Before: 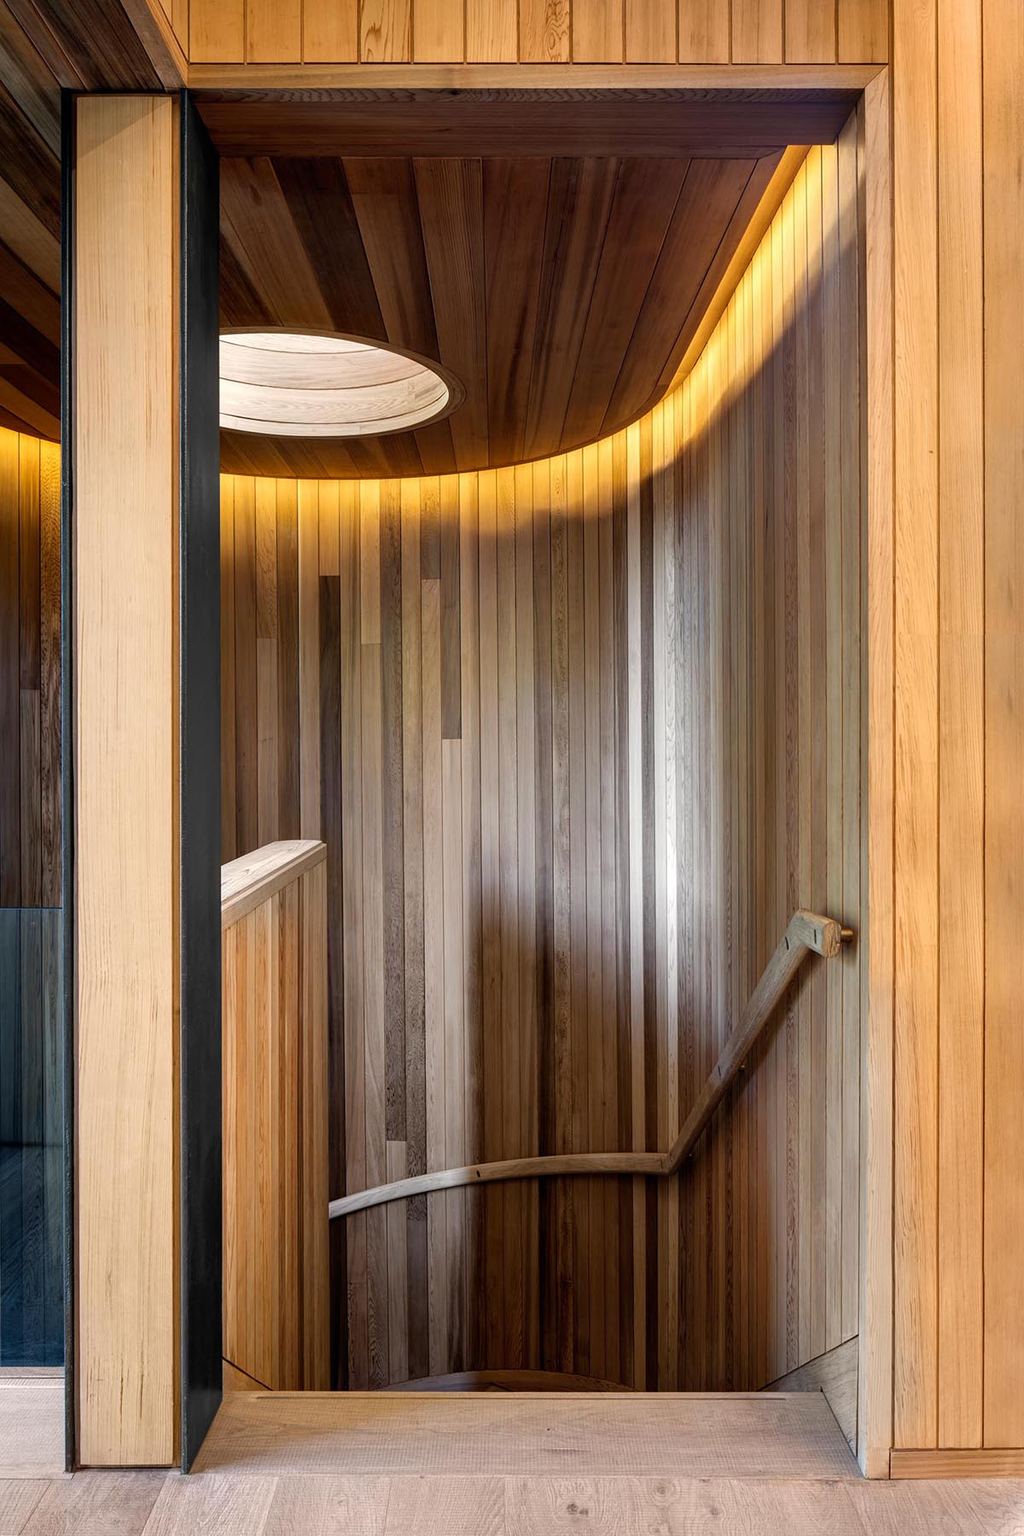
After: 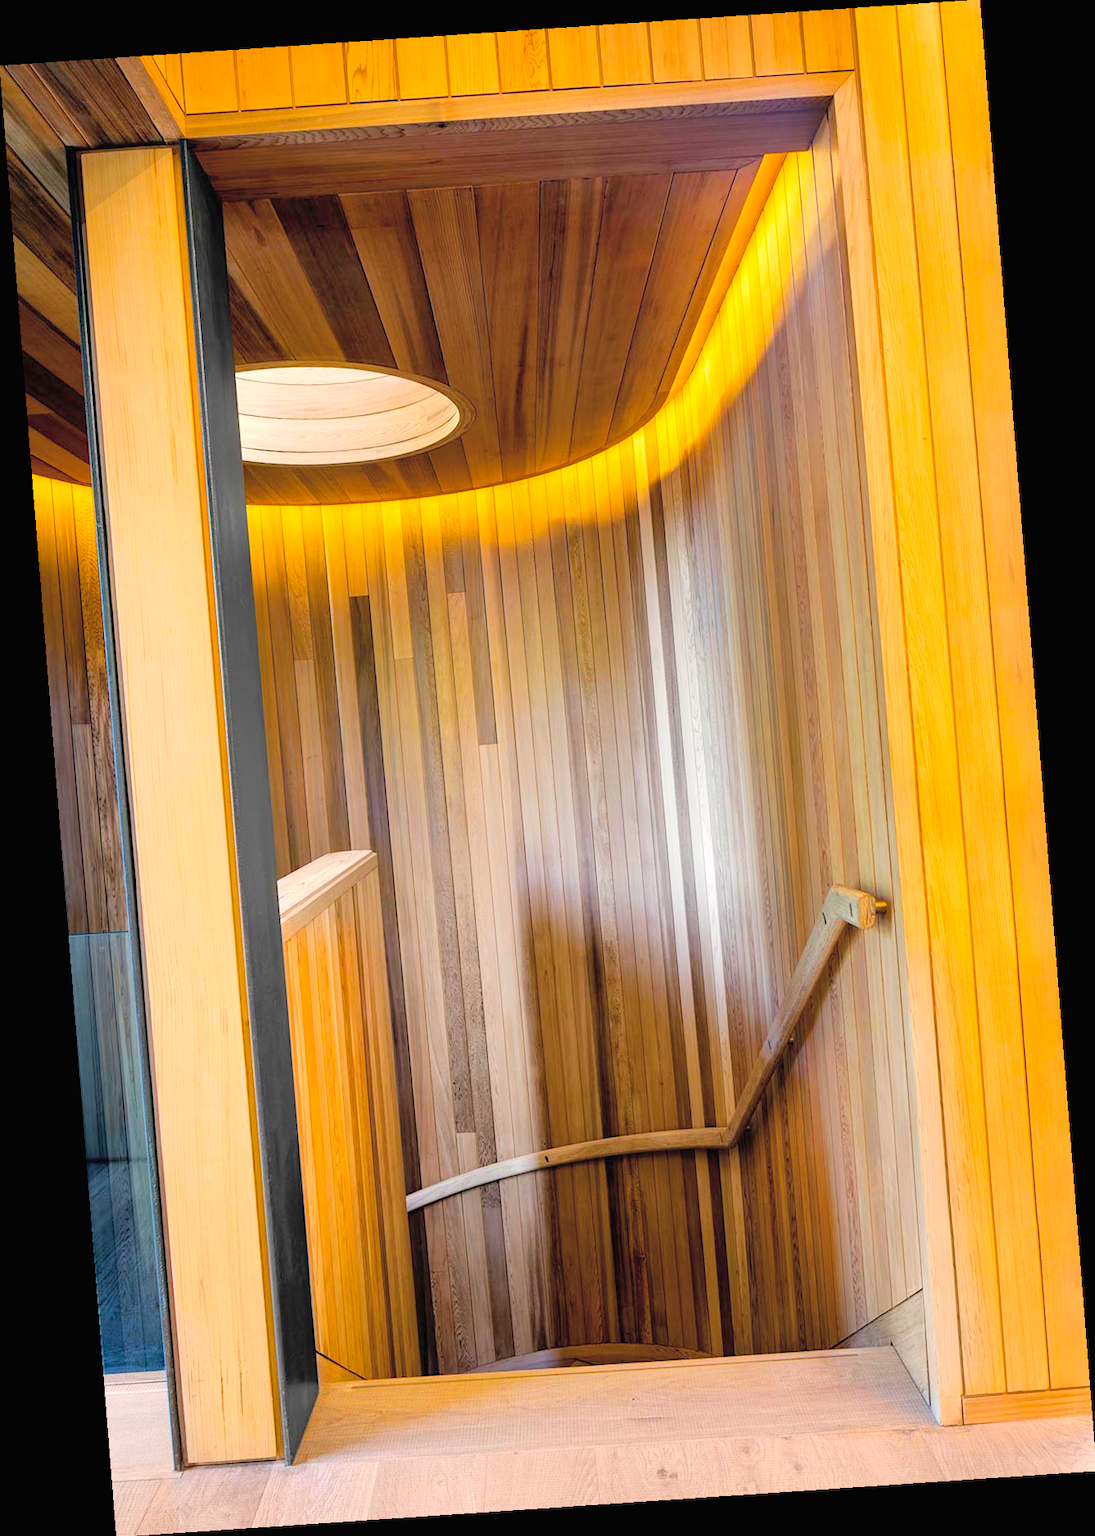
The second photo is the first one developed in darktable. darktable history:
exposure: black level correction 0, exposure 0.7 EV, compensate exposure bias true, compensate highlight preservation false
global tonemap: drago (0.7, 100)
color balance rgb: linear chroma grading › global chroma 15%, perceptual saturation grading › global saturation 30%
rotate and perspective: rotation -4.2°, shear 0.006, automatic cropping off
